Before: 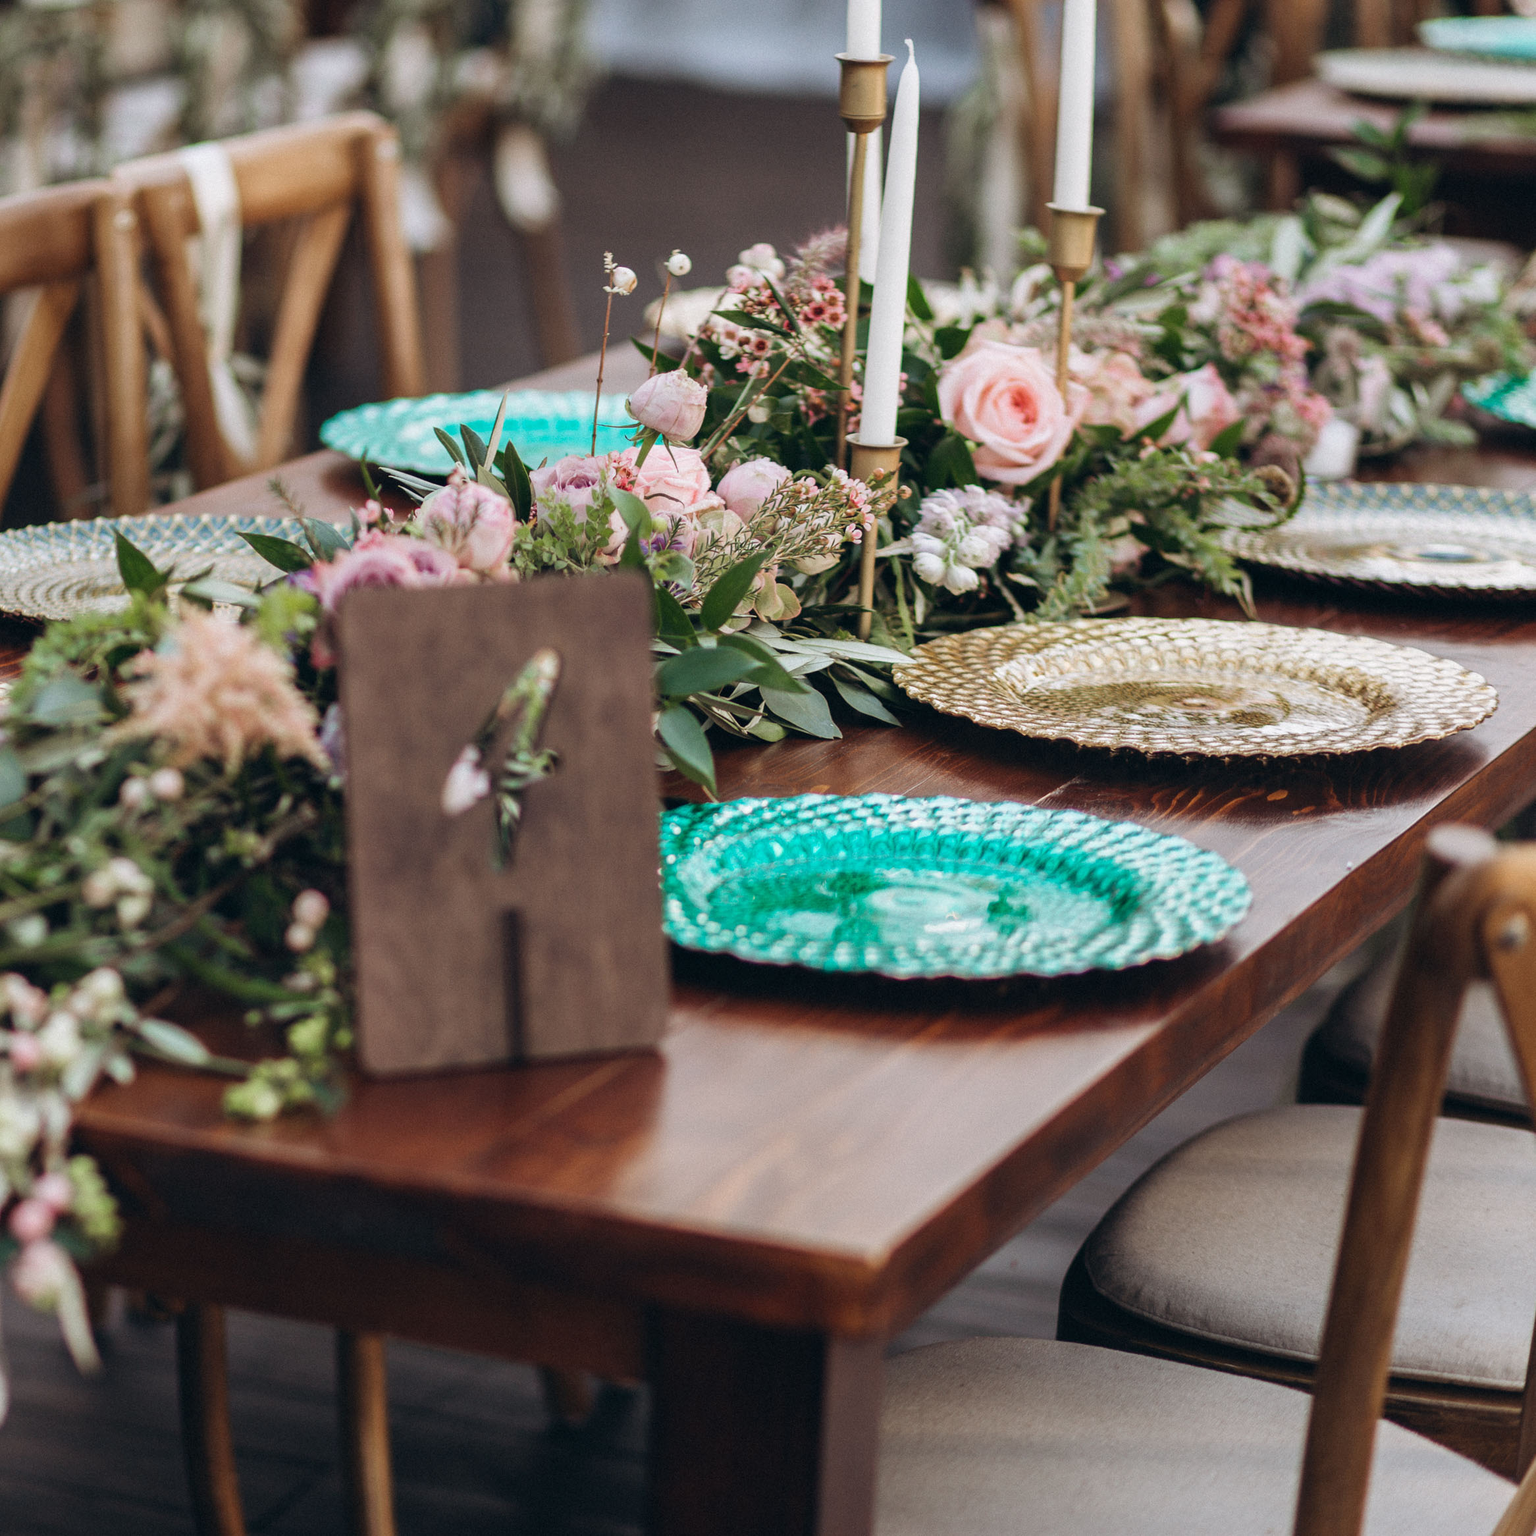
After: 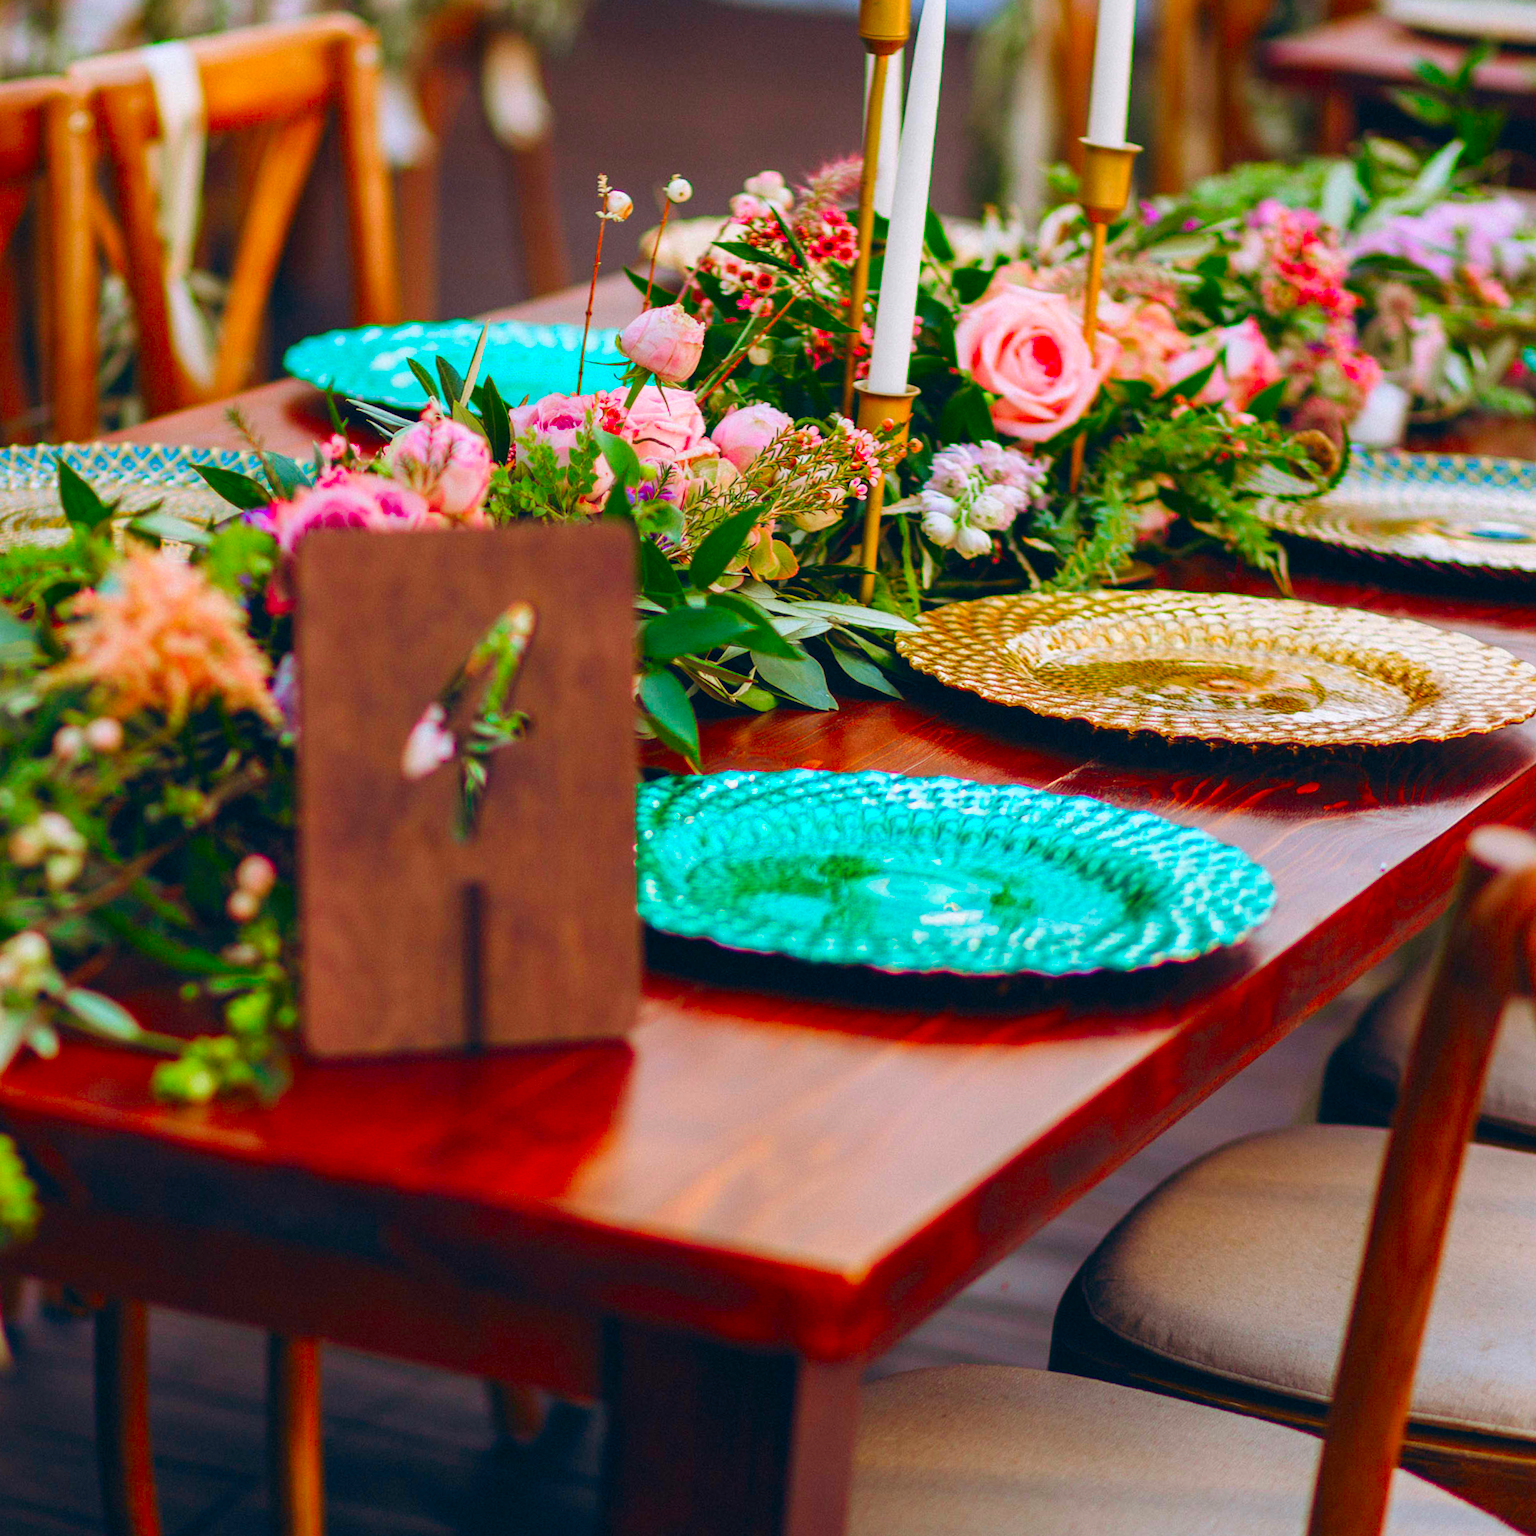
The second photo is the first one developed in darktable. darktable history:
crop and rotate: angle -1.96°, left 3.097%, top 4.154%, right 1.586%, bottom 0.529%
color correction: saturation 3
